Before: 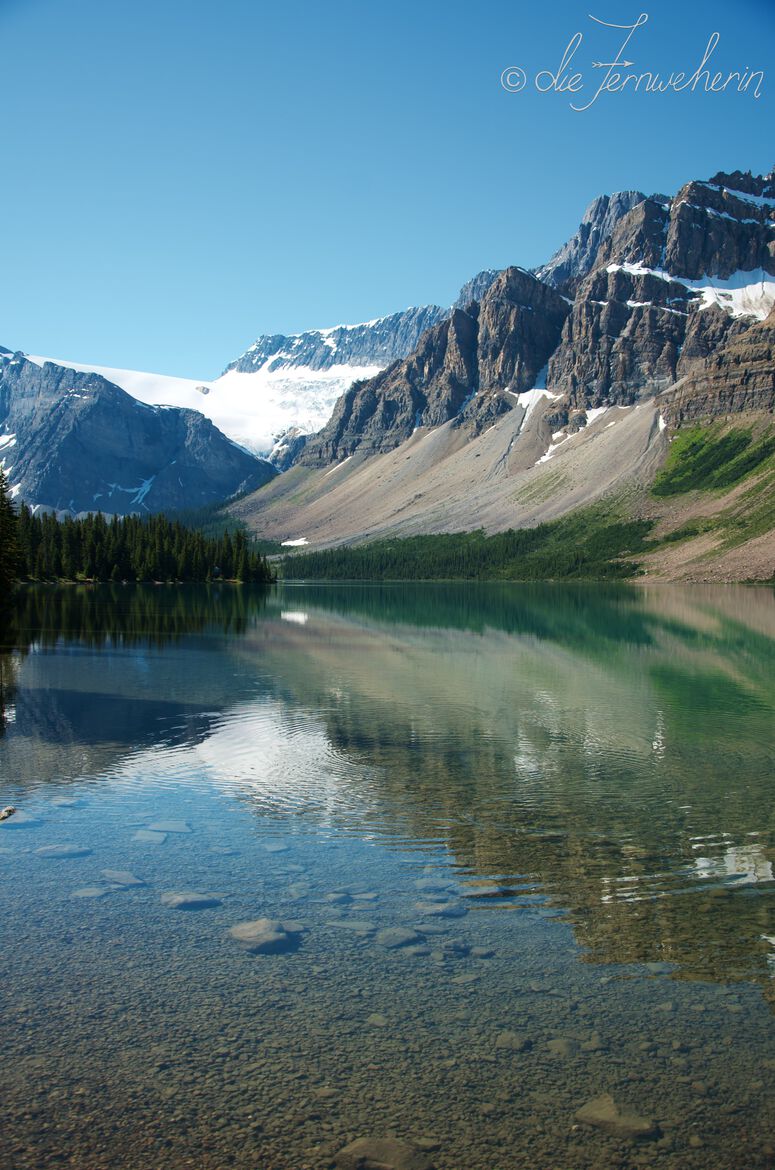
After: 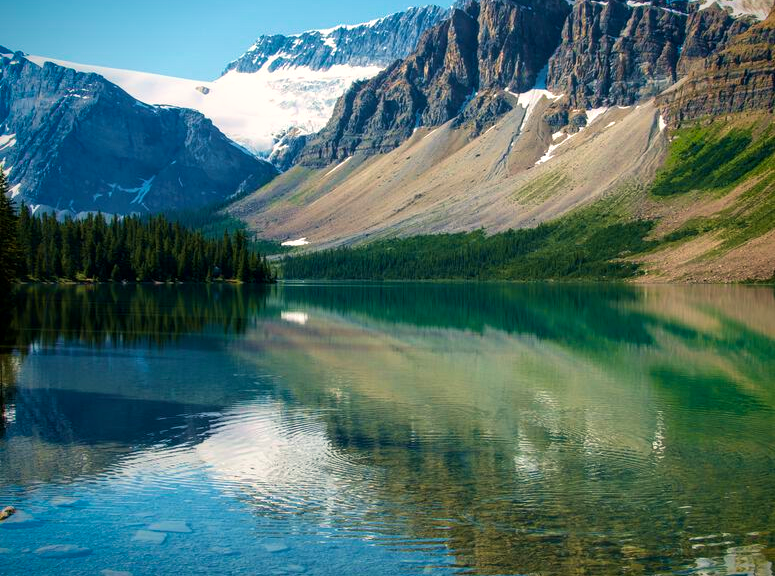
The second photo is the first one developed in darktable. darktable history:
exposure: compensate exposure bias true, compensate highlight preservation false
contrast brightness saturation: saturation -0.055
crop and rotate: top 25.723%, bottom 25.034%
vignetting: saturation 0.371
local contrast: on, module defaults
velvia: strength 44.61%
color balance rgb: highlights gain › chroma 1.566%, highlights gain › hue 57.32°, linear chroma grading › global chroma 8.893%, perceptual saturation grading › global saturation 16.659%, global vibrance 9.478%
